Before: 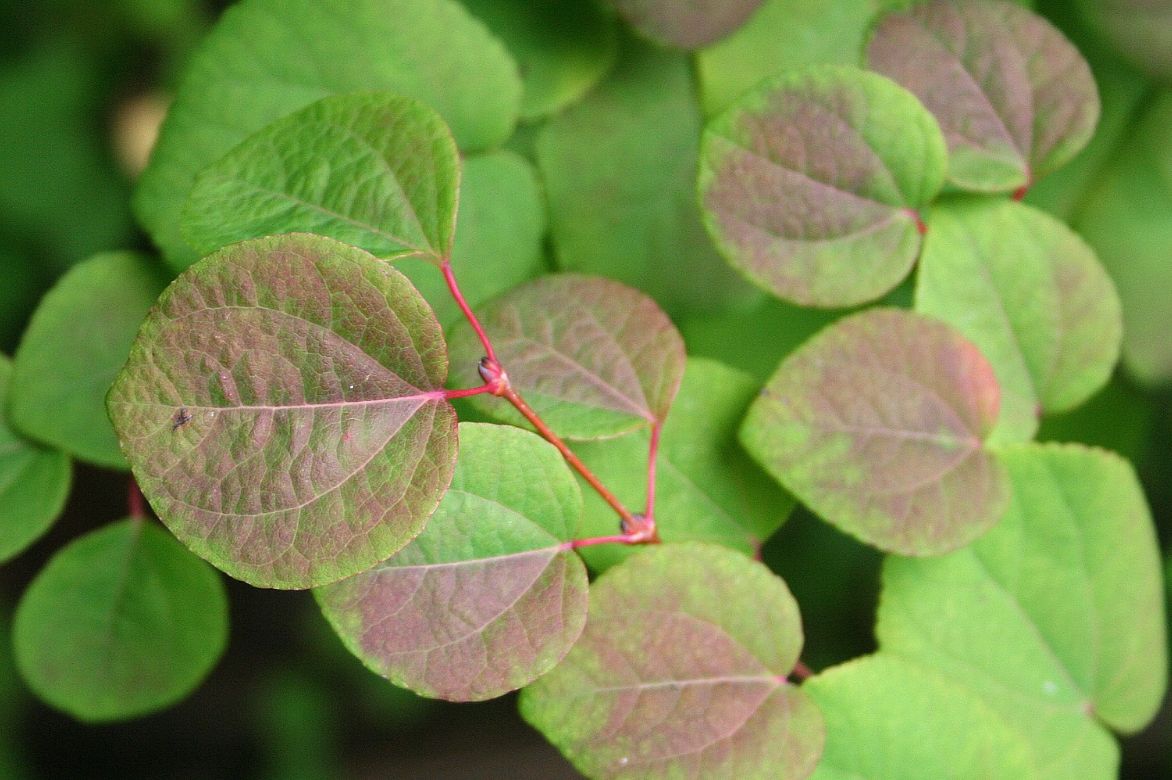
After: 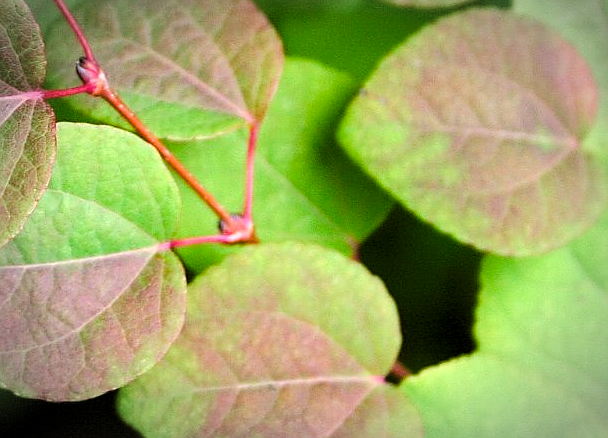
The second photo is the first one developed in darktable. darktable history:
crop: left 34.353%, top 38.538%, right 13.686%, bottom 5.301%
levels: black 8.55%, levels [0.052, 0.496, 0.908]
color balance rgb: perceptual saturation grading › global saturation 27.419%, perceptual saturation grading › highlights -28.221%, perceptual saturation grading › mid-tones 15.126%, perceptual saturation grading › shadows 33.103%, perceptual brilliance grading › global brilliance 2.514%, perceptual brilliance grading › highlights -2.967%, perceptual brilliance grading › shadows 3.486%
sharpen: radius 1.908, amount 0.407, threshold 1.15
tone curve: curves: ch0 [(0, 0) (0.058, 0.027) (0.214, 0.183) (0.304, 0.288) (0.522, 0.549) (0.658, 0.7) (0.741, 0.775) (0.844, 0.866) (0.986, 0.957)]; ch1 [(0, 0) (0.172, 0.123) (0.312, 0.296) (0.437, 0.429) (0.471, 0.469) (0.502, 0.5) (0.513, 0.515) (0.572, 0.603) (0.617, 0.653) (0.68, 0.724) (0.889, 0.924) (1, 1)]; ch2 [(0, 0) (0.411, 0.424) (0.489, 0.49) (0.502, 0.5) (0.517, 0.519) (0.549, 0.578) (0.604, 0.628) (0.693, 0.686) (1, 1)], color space Lab, linked channels, preserve colors none
vignetting: automatic ratio true
